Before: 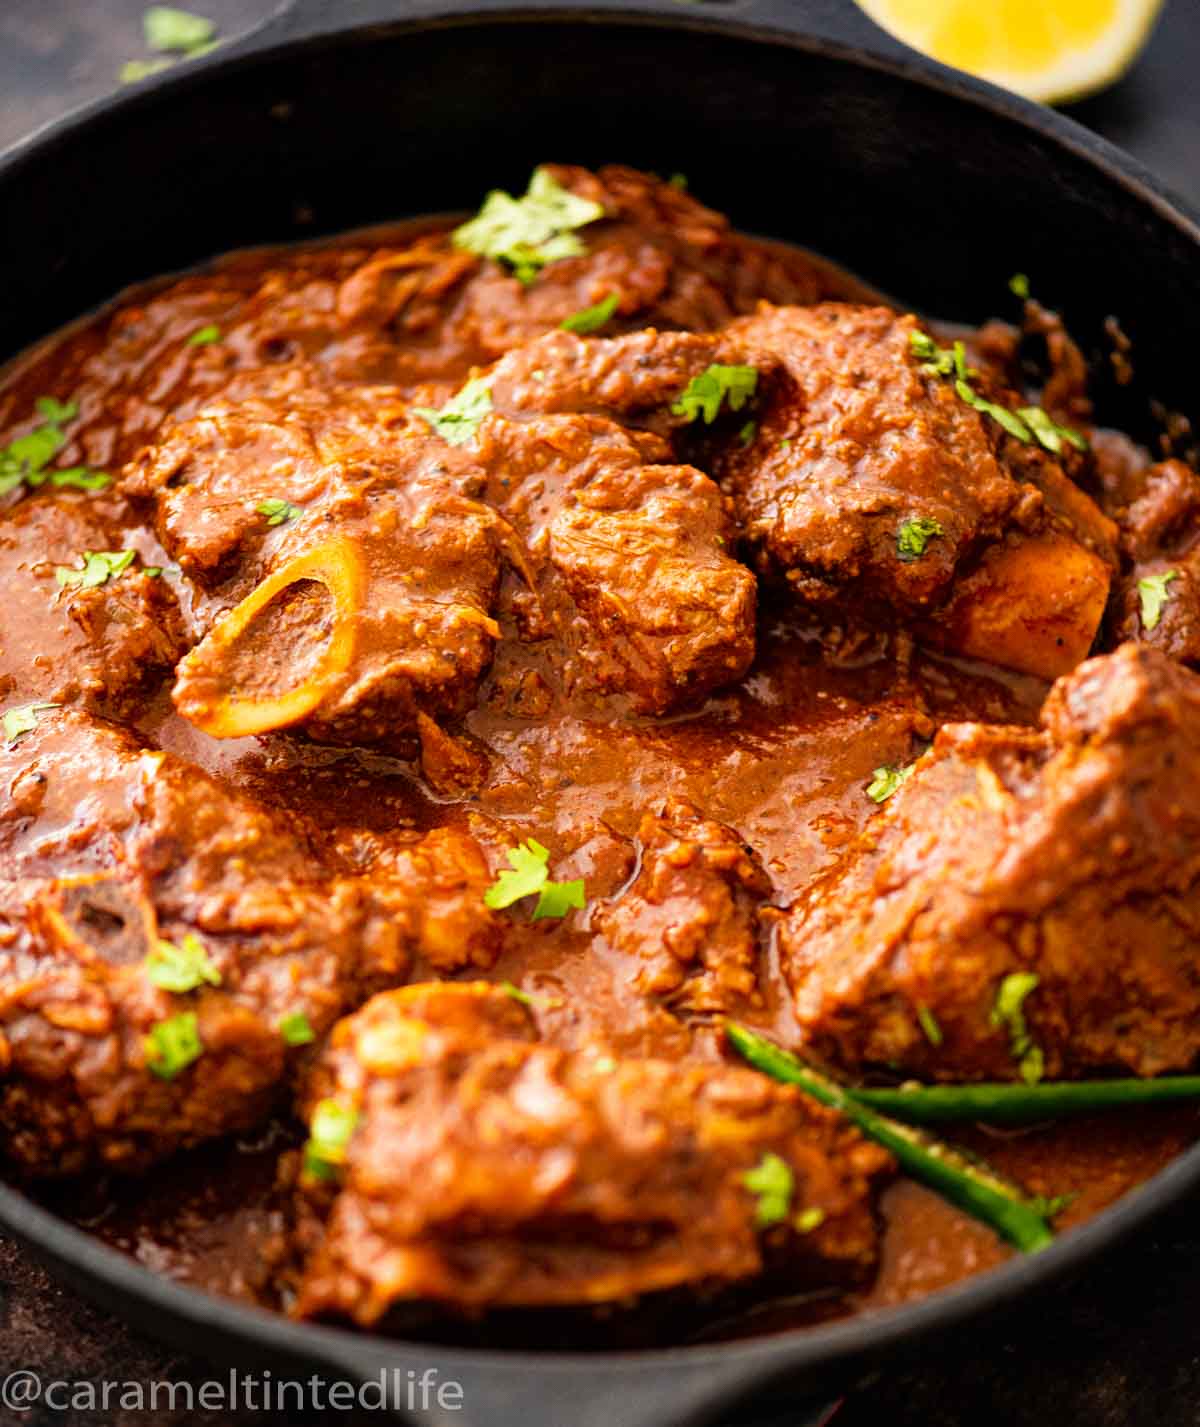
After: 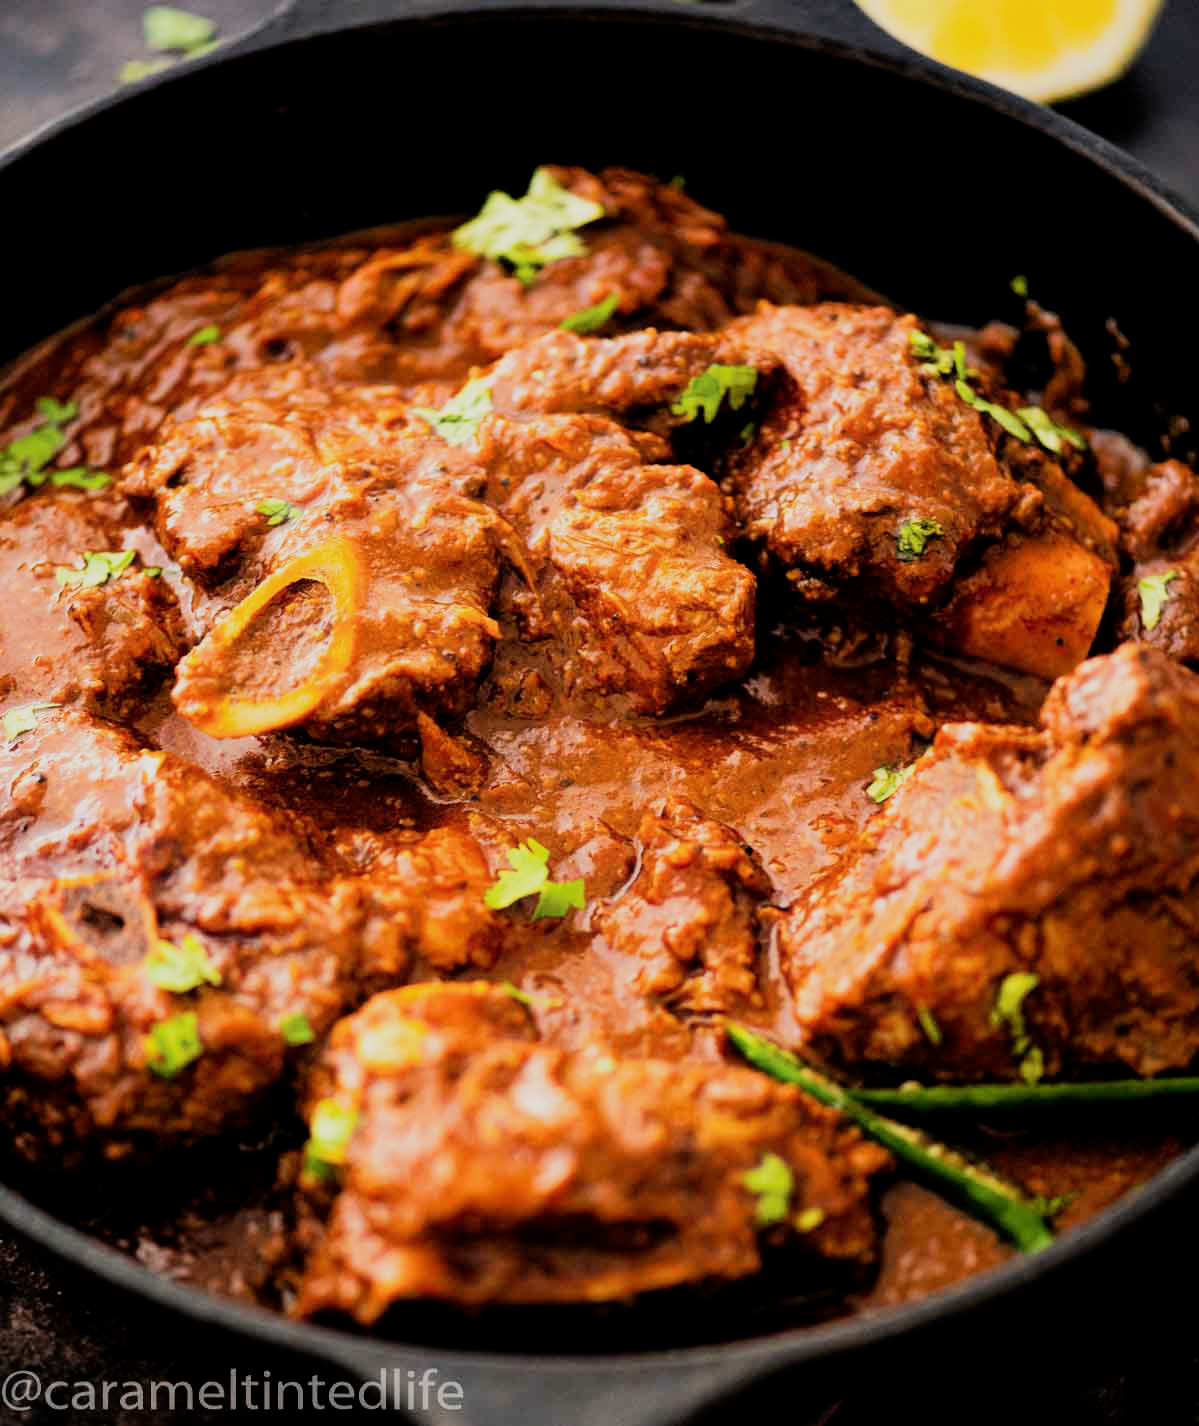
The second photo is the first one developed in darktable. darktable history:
filmic rgb: black relative exposure -7.5 EV, white relative exposure 4.99 EV, hardness 3.34, contrast 1.299
haze removal: strength -0.053, adaptive false
